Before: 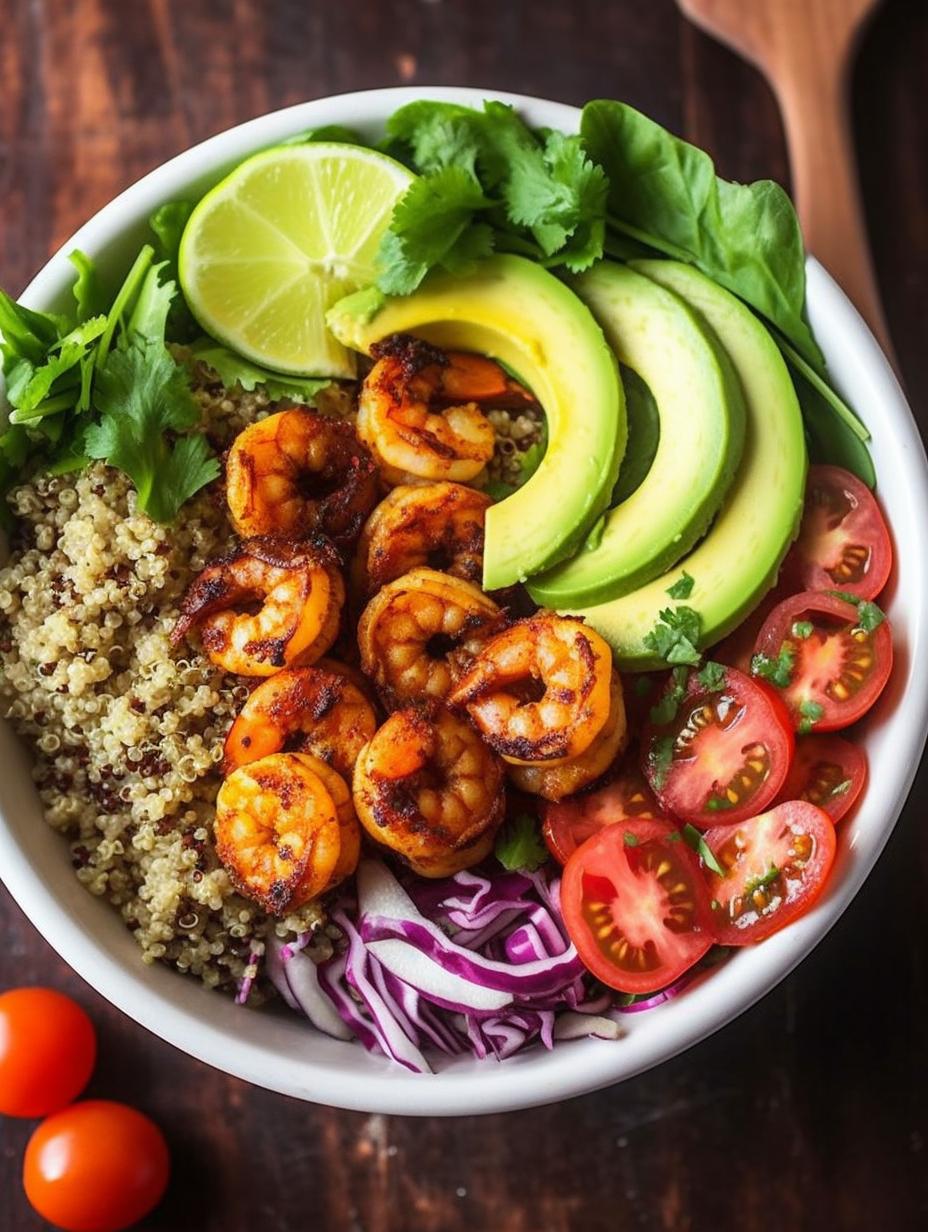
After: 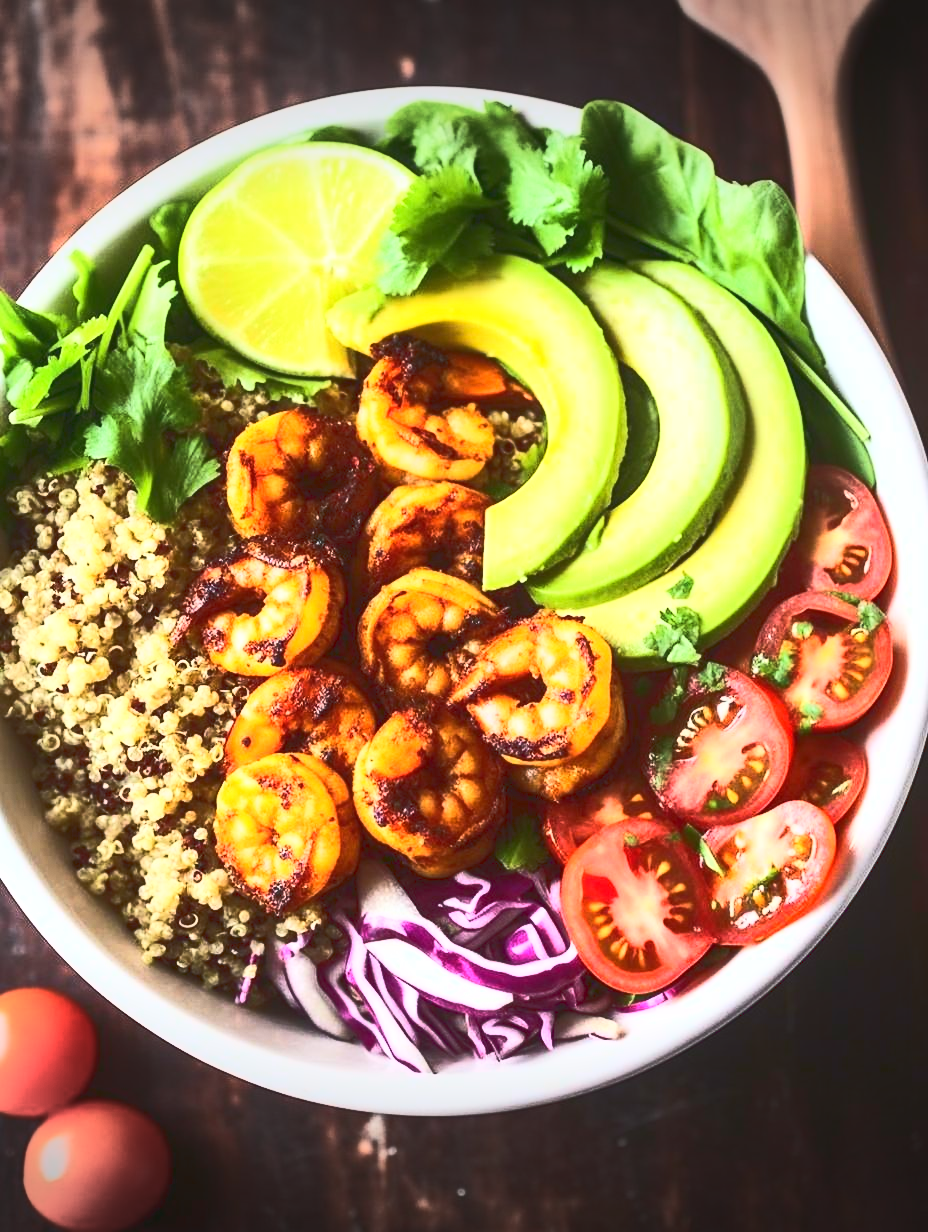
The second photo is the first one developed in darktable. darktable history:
vignetting: fall-off start 99.23%, width/height ratio 1.304
base curve: curves: ch0 [(0, 0.015) (0.085, 0.116) (0.134, 0.298) (0.19, 0.545) (0.296, 0.764) (0.599, 0.982) (1, 1)]
